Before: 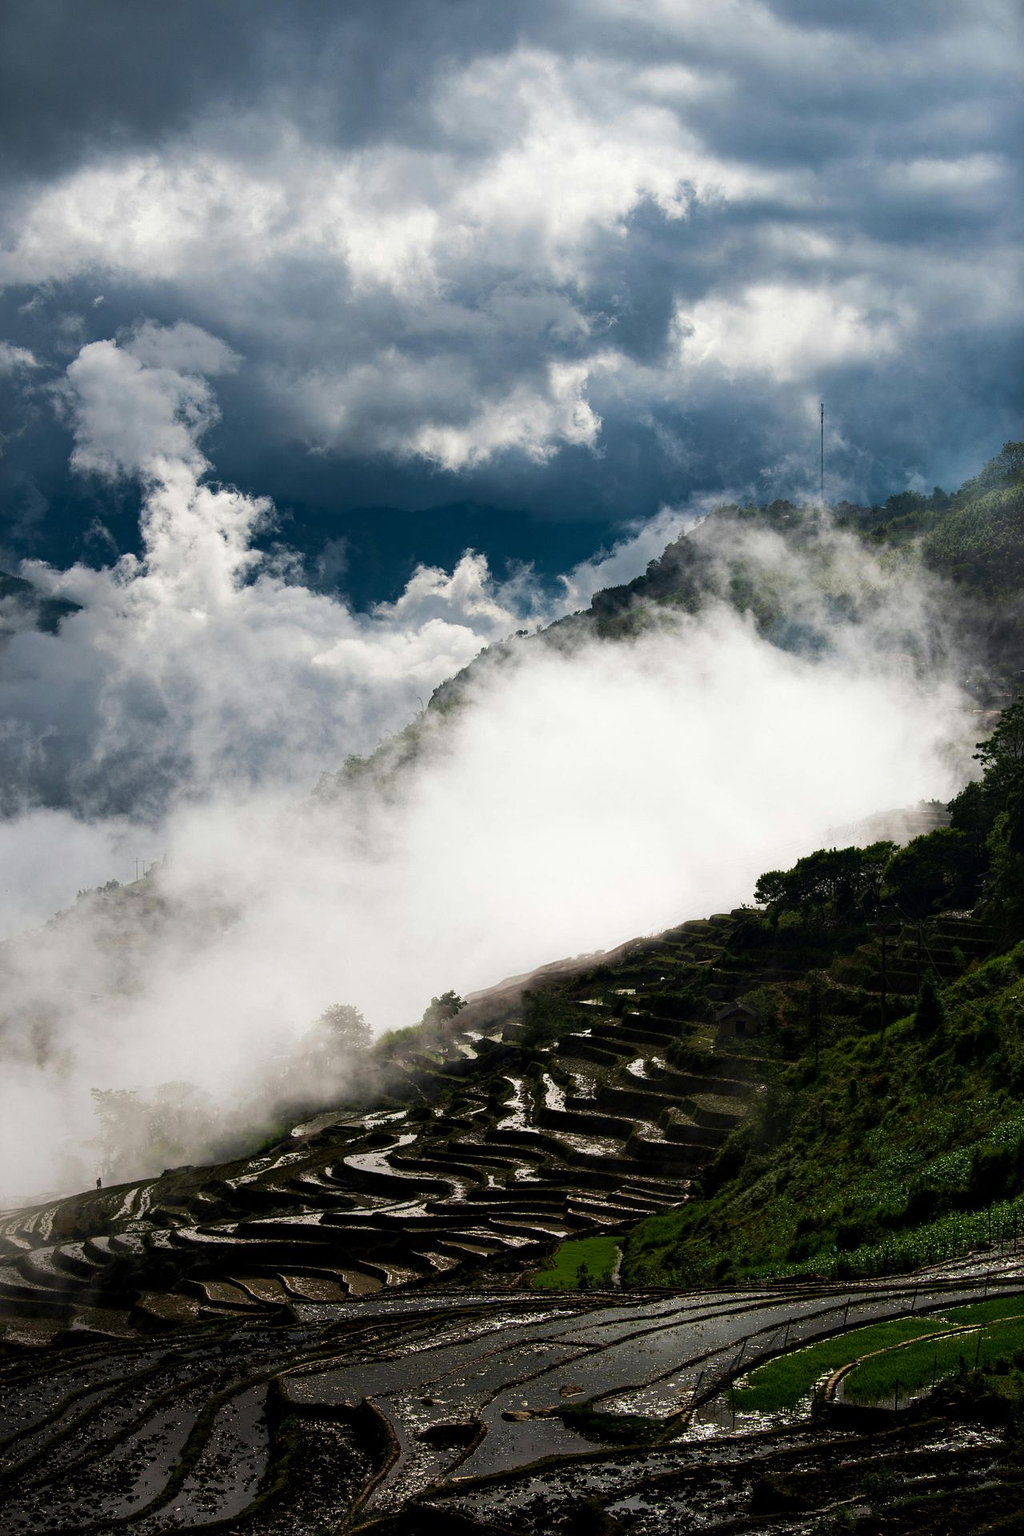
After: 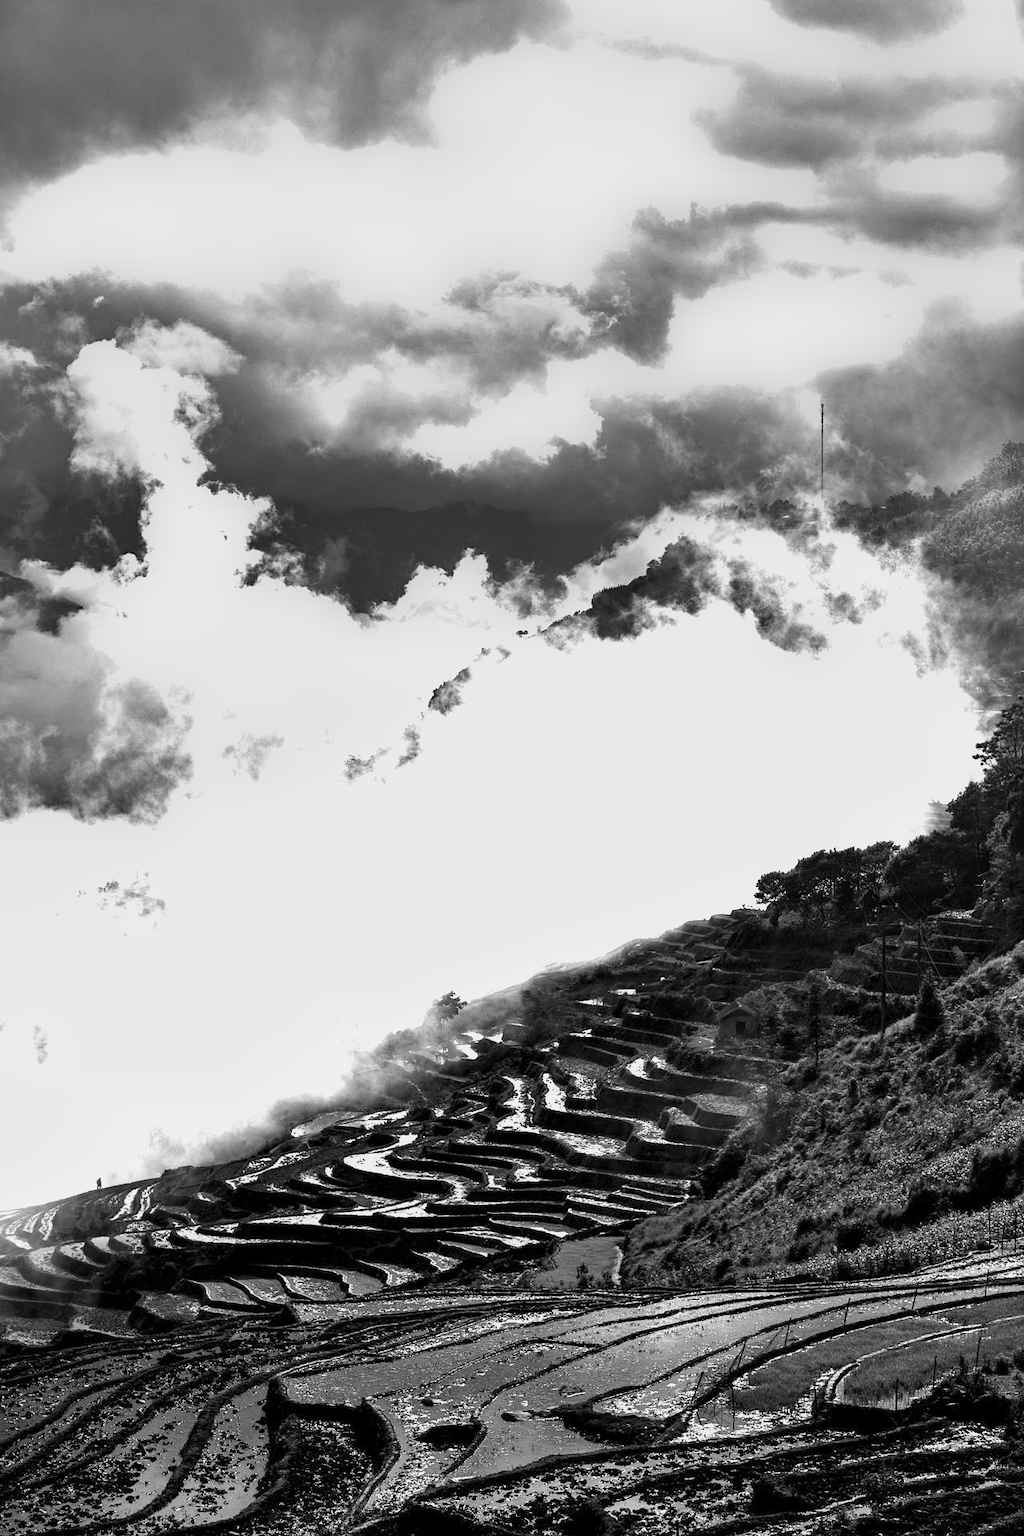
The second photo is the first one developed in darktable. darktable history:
levels: levels [0, 0.43, 0.859]
shadows and highlights: low approximation 0.01, soften with gaussian
monochrome: a 26.22, b 42.67, size 0.8
exposure: exposure 1.16 EV, compensate exposure bias true, compensate highlight preservation false
